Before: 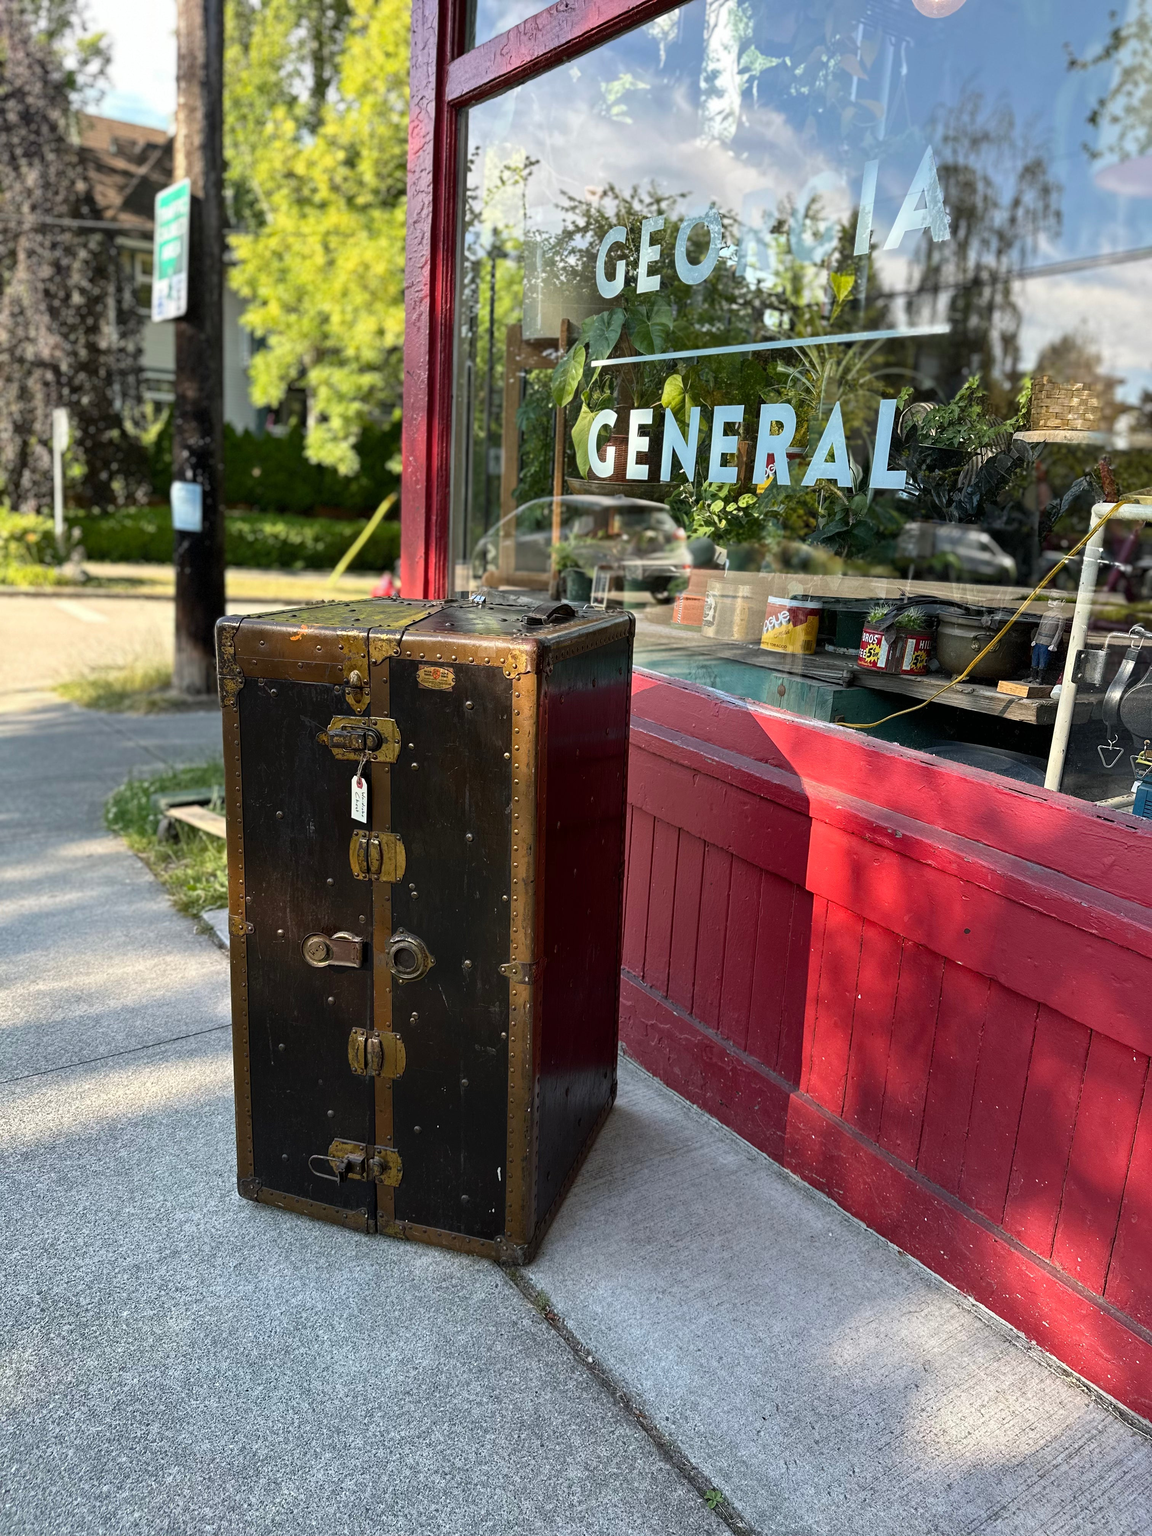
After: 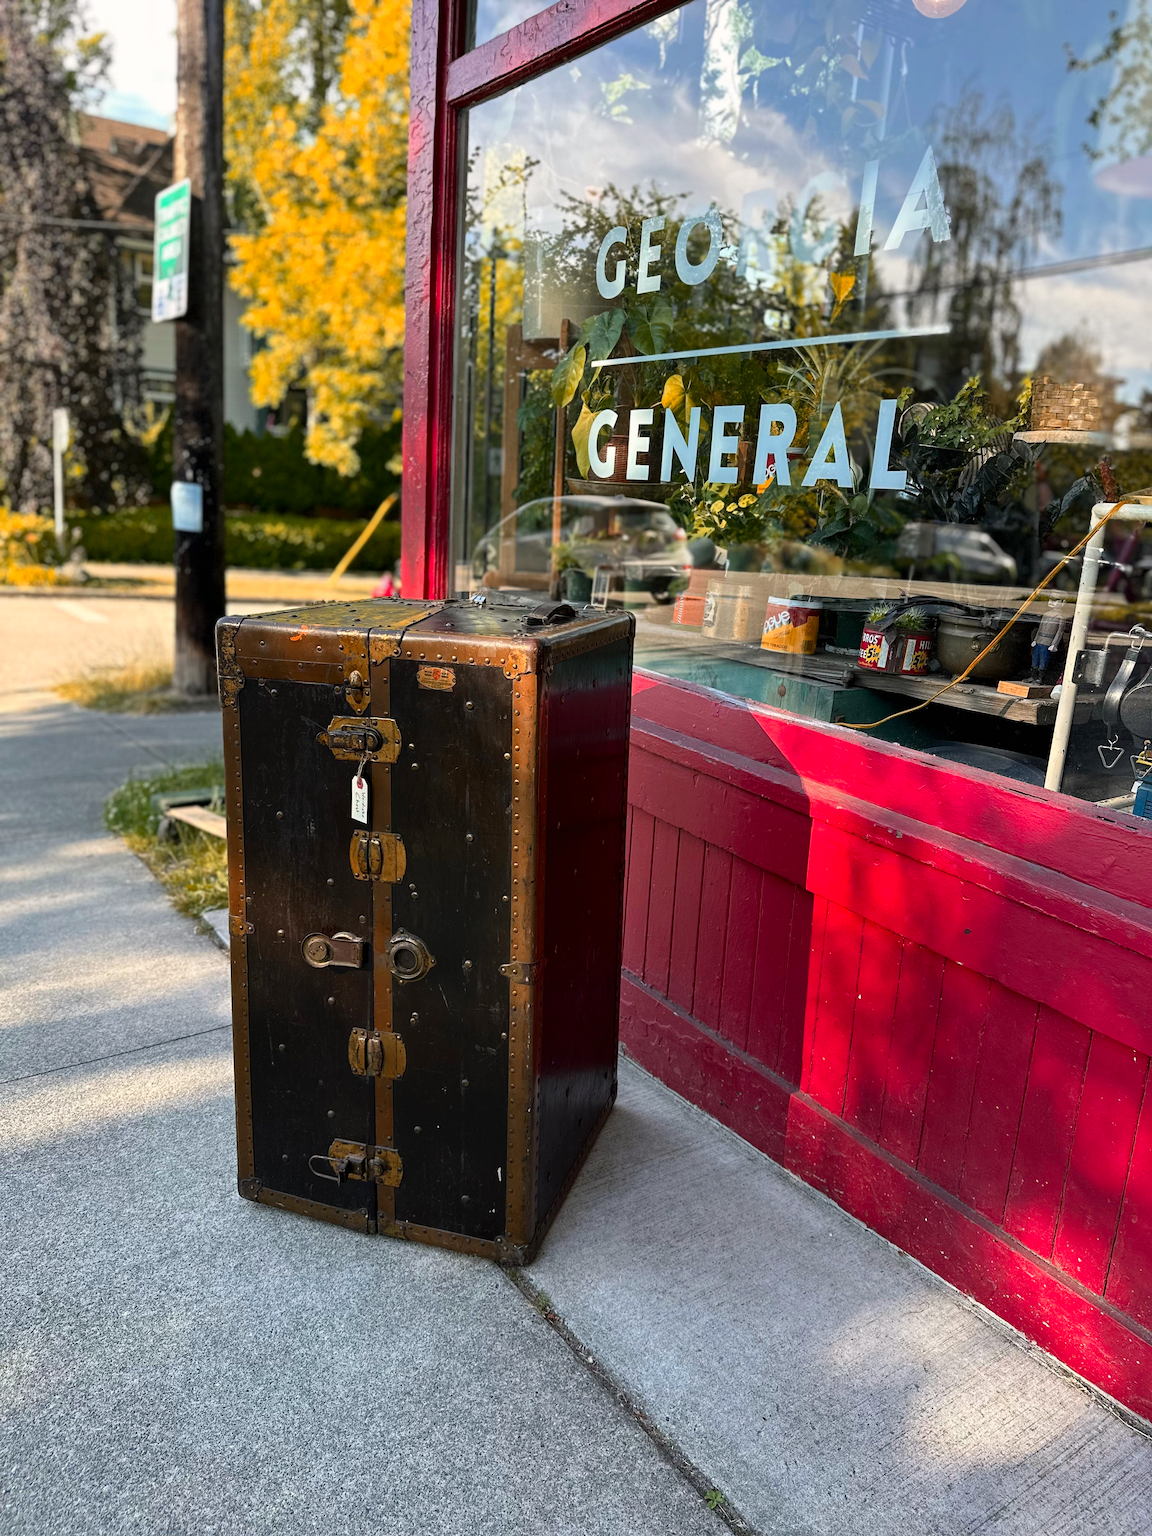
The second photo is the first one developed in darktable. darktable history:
color correction: highlights a* 1.32, highlights b* 1.65
color balance: mode lift, gamma, gain (sRGB), lift [0.98, 1, 1, 1]
vibrance: vibrance 75%
local contrast: highlights 100%, shadows 100%, detail 96%, midtone range 0.2
color zones: curves: ch1 [(0, 0.504) (0.143, 0.521) (0.286, 0.496) (0.429, 0.5) (0.571, 0.5) (0.714, 0.5) (0.857, 0.5) (1, 0.504)]; ch2 [(0, 0.5) (0.143, 0.481) (0.286, 0.422) (0.429, 0.477) (0.571, 0.499) (0.714, 0.5) (0.857, 0.5) (1, 0.5)]
